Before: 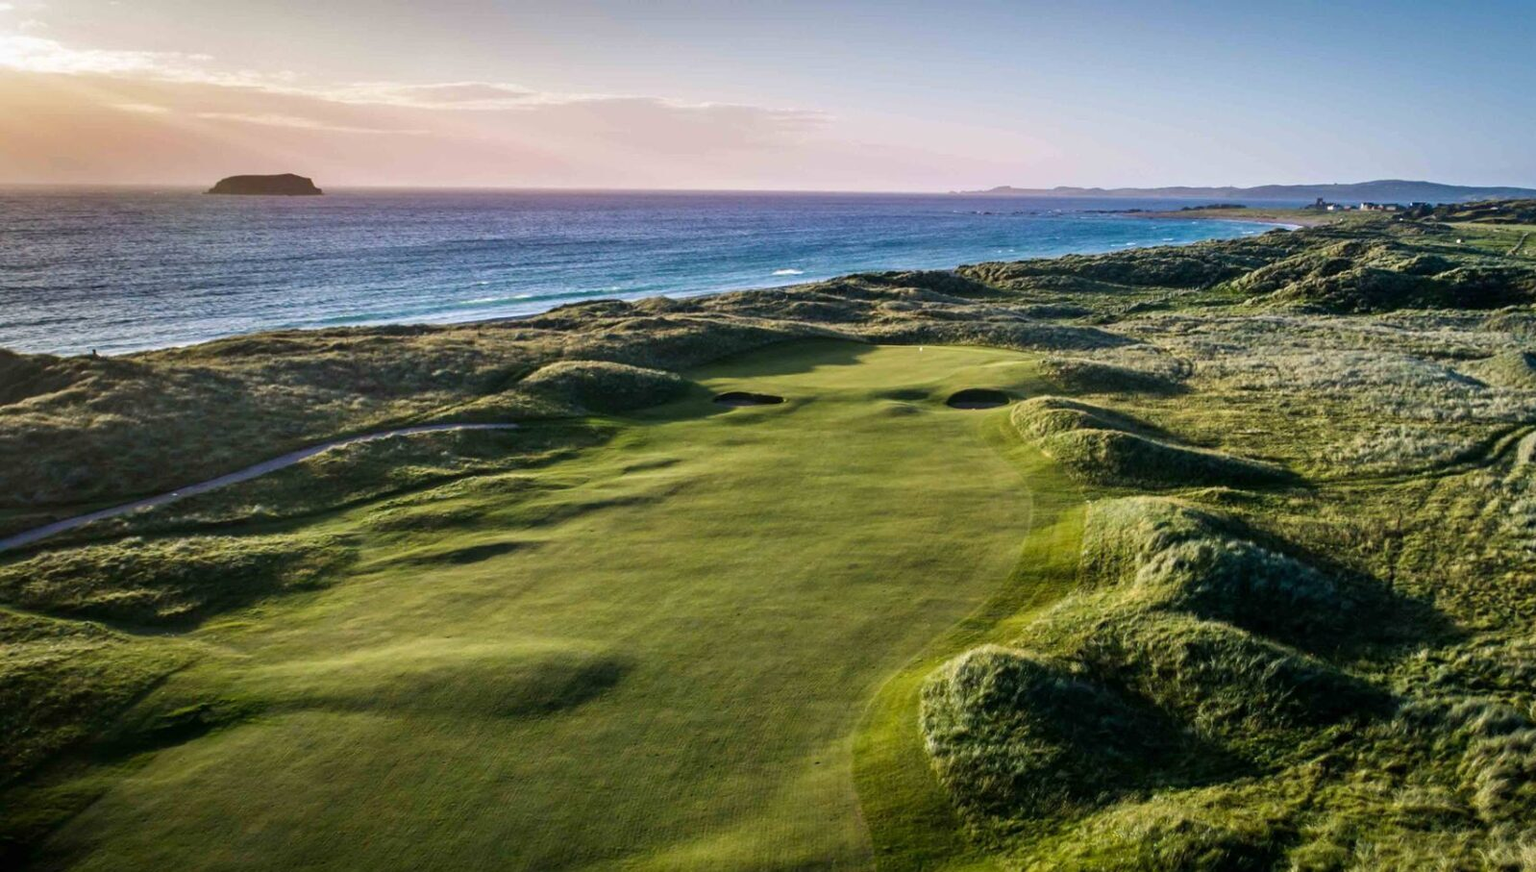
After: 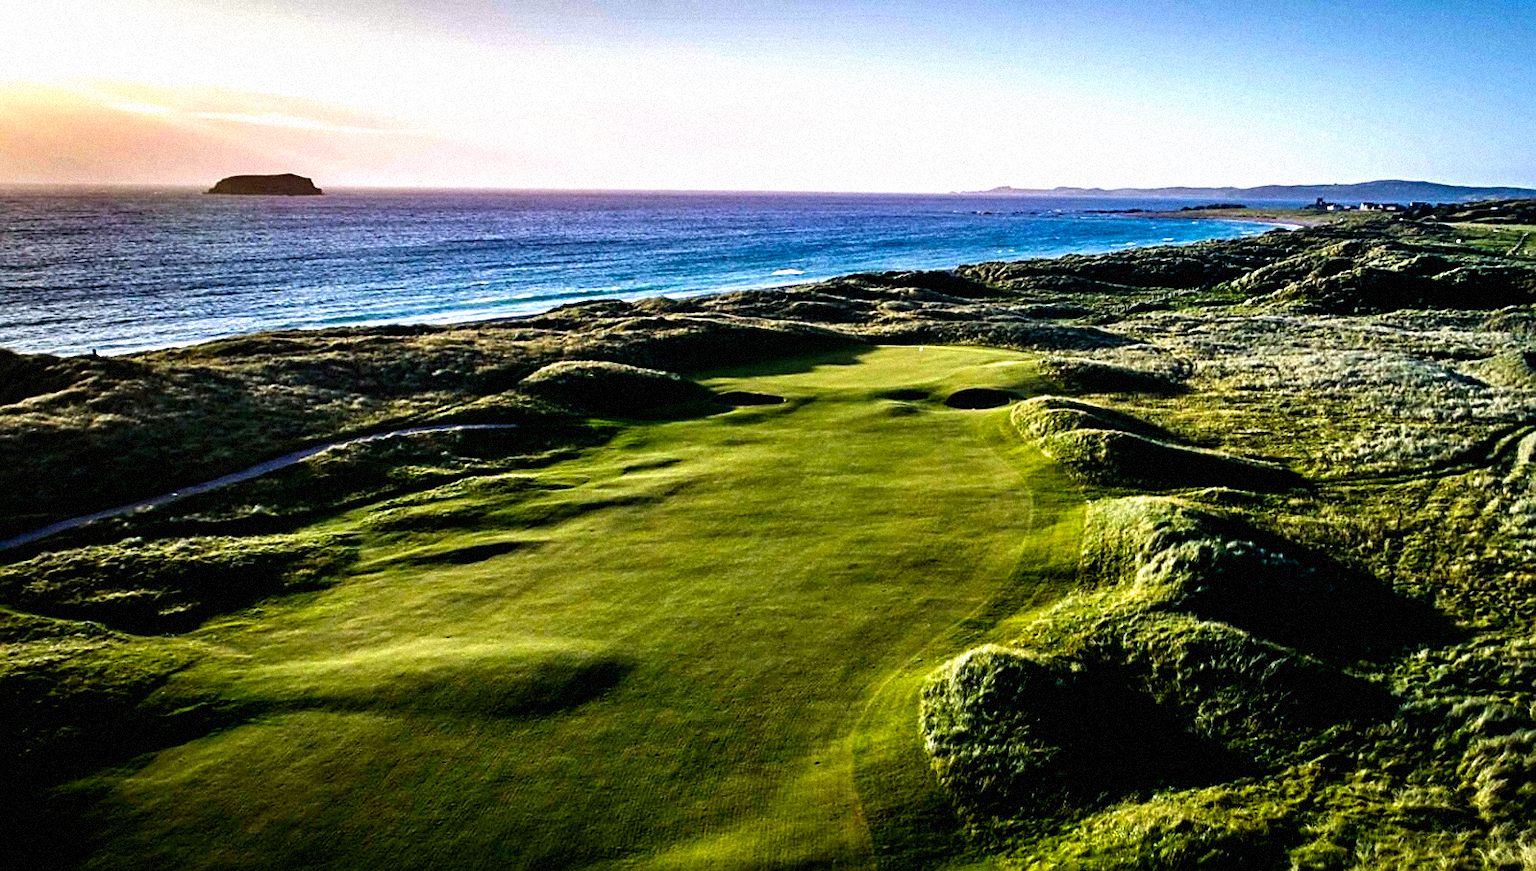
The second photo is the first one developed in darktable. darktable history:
white balance: red 0.98, blue 1.034
sharpen: on, module defaults
grain: mid-tones bias 0%
filmic rgb: black relative exposure -8.2 EV, white relative exposure 2.2 EV, threshold 3 EV, hardness 7.11, latitude 85.74%, contrast 1.696, highlights saturation mix -4%, shadows ↔ highlights balance -2.69%, preserve chrominance no, color science v5 (2021), contrast in shadows safe, contrast in highlights safe, enable highlight reconstruction true
